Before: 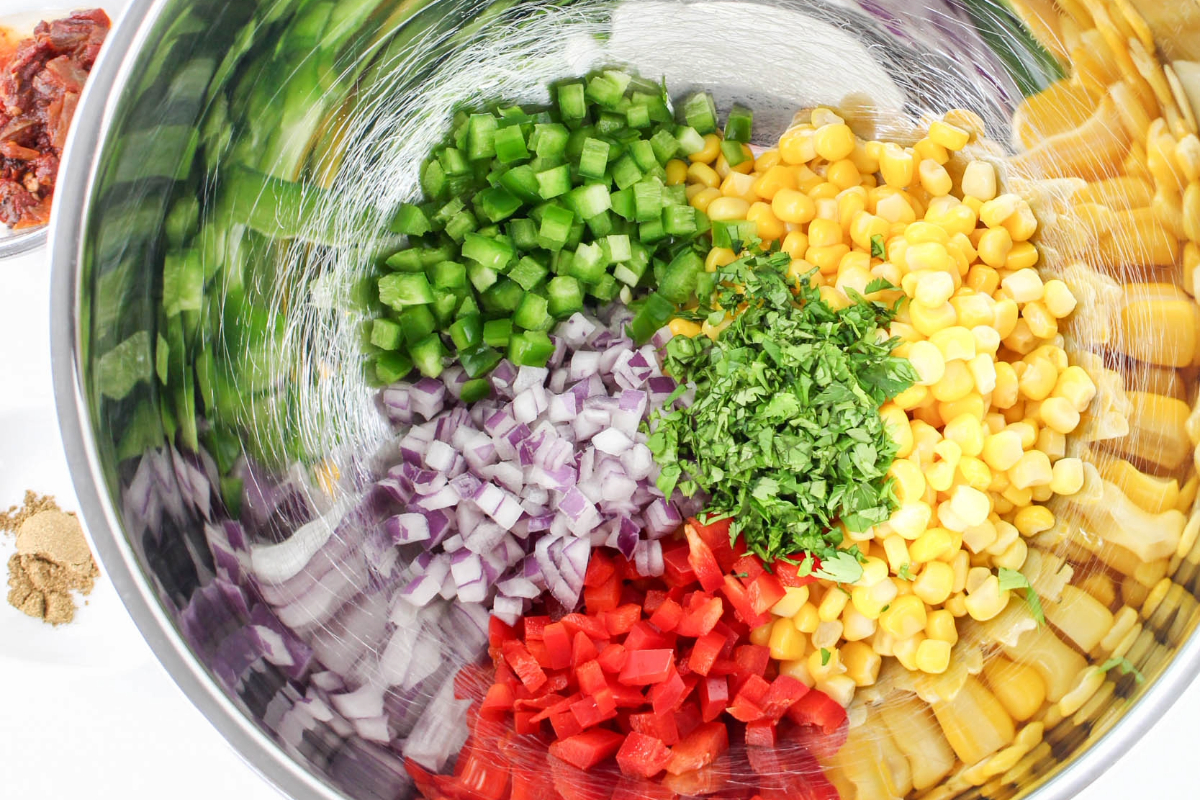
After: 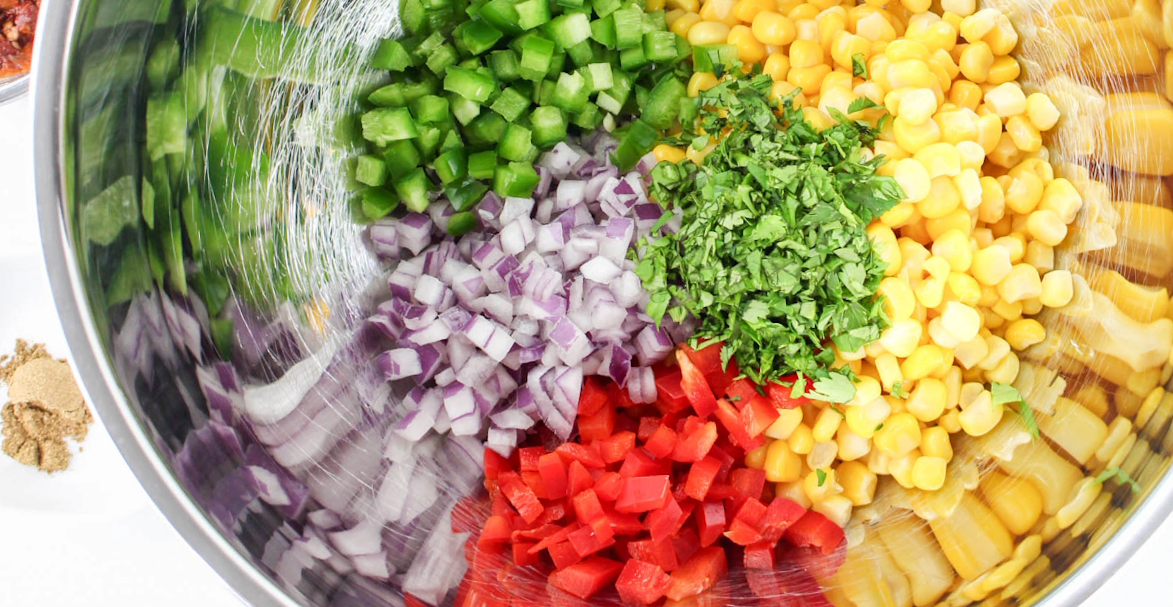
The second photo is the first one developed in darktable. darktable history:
crop and rotate: top 19.998%
rotate and perspective: rotation -2°, crop left 0.022, crop right 0.978, crop top 0.049, crop bottom 0.951
